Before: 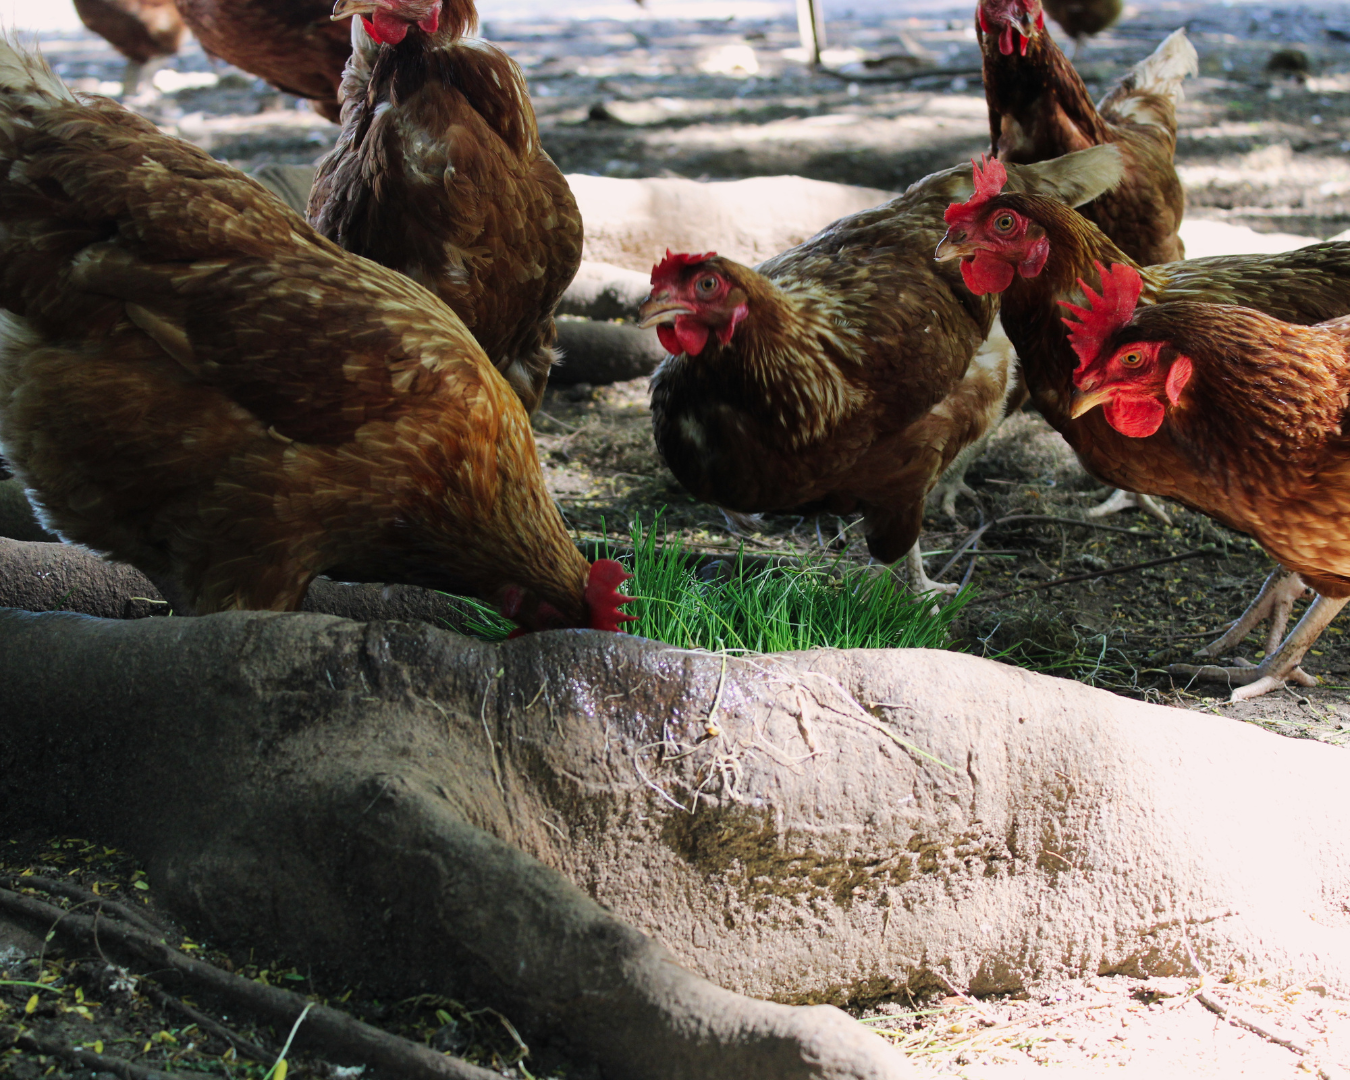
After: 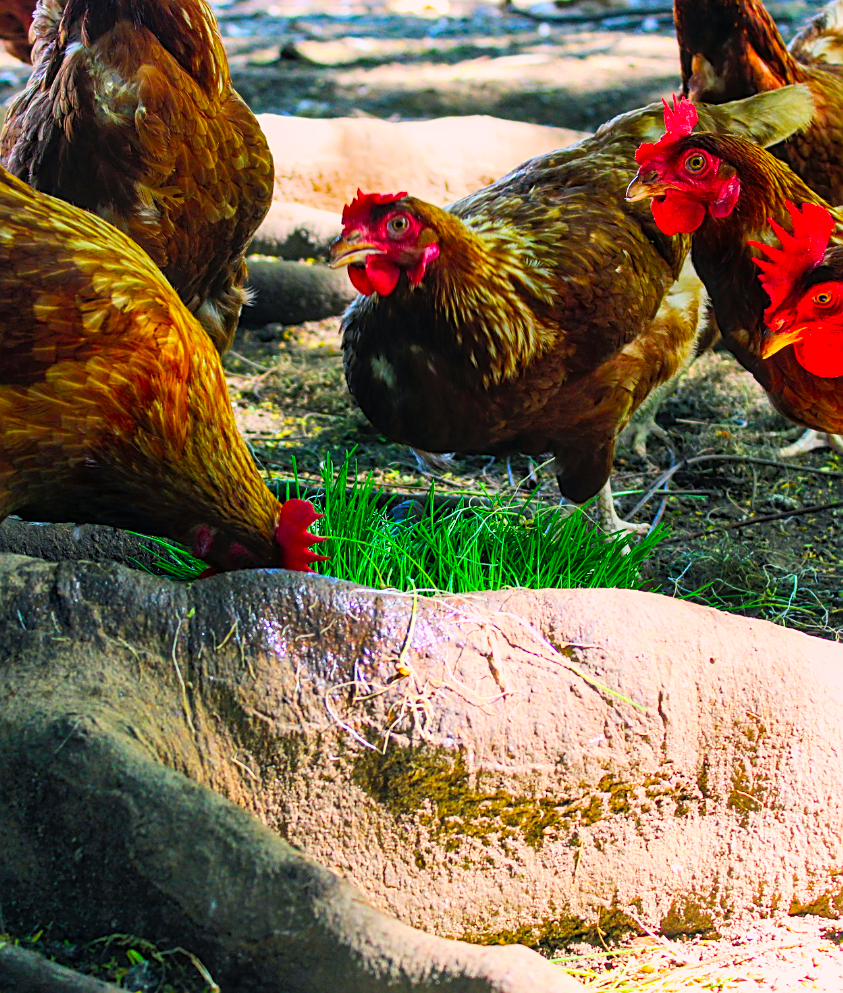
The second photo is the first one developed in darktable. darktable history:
crop and rotate: left 22.892%, top 5.646%, right 14.593%, bottom 2.356%
local contrast: on, module defaults
color balance rgb: shadows lift › chroma 4.244%, shadows lift › hue 251.27°, perceptual saturation grading › global saturation 30.993%, global vibrance 20%
tone equalizer: -8 EV -0.574 EV, edges refinement/feathering 500, mask exposure compensation -1.57 EV, preserve details no
contrast brightness saturation: contrast 0.201, brightness 0.195, saturation 0.807
sharpen: on, module defaults
